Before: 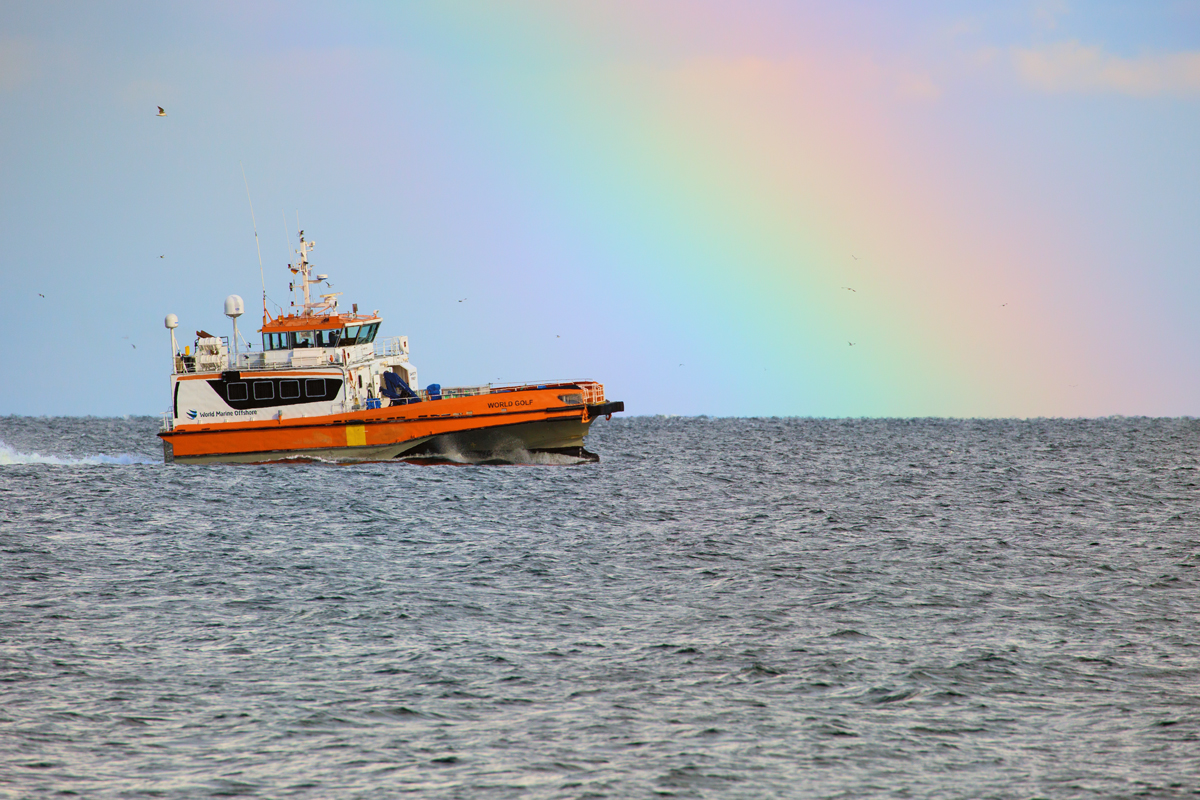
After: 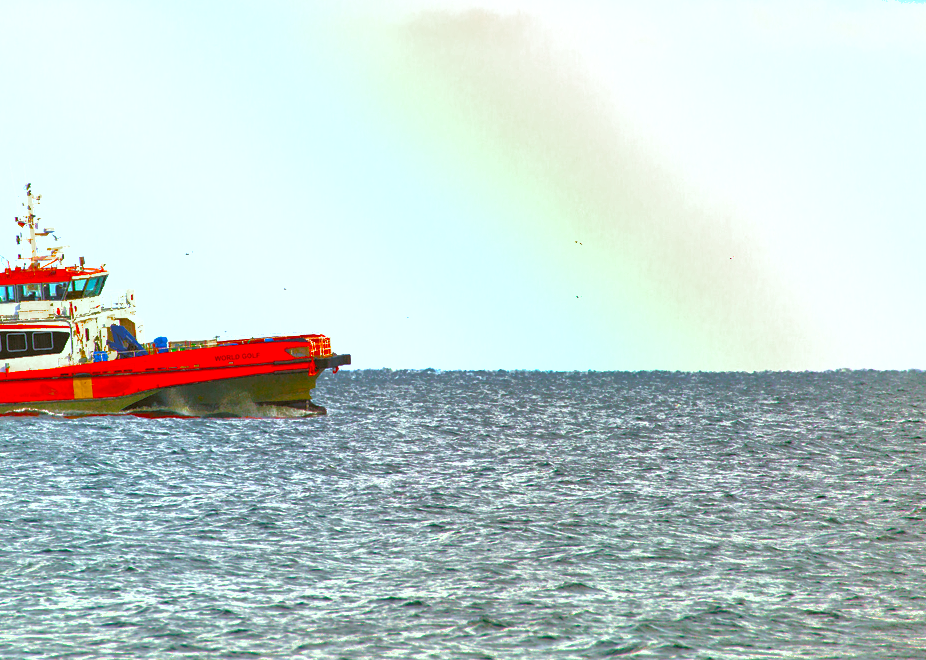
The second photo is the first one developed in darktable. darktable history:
exposure: black level correction 0, exposure 1.104 EV, compensate exposure bias true, compensate highlight preservation false
color correction: highlights a* -7.58, highlights b* 1.18, shadows a* -2.97, saturation 1.39
color balance rgb: perceptual saturation grading › global saturation 19.568%
crop: left 22.789%, top 5.887%, bottom 11.586%
tone equalizer: edges refinement/feathering 500, mask exposure compensation -1.57 EV, preserve details no
shadows and highlights: shadows 59.9, highlights -60.01
color zones: curves: ch0 [(0, 0.48) (0.209, 0.398) (0.305, 0.332) (0.429, 0.493) (0.571, 0.5) (0.714, 0.5) (0.857, 0.5) (1, 0.48)]; ch1 [(0, 0.633) (0.143, 0.586) (0.286, 0.489) (0.429, 0.448) (0.571, 0.31) (0.714, 0.335) (0.857, 0.492) (1, 0.633)]; ch2 [(0, 0.448) (0.143, 0.498) (0.286, 0.5) (0.429, 0.5) (0.571, 0.5) (0.714, 0.5) (0.857, 0.5) (1, 0.448)]
